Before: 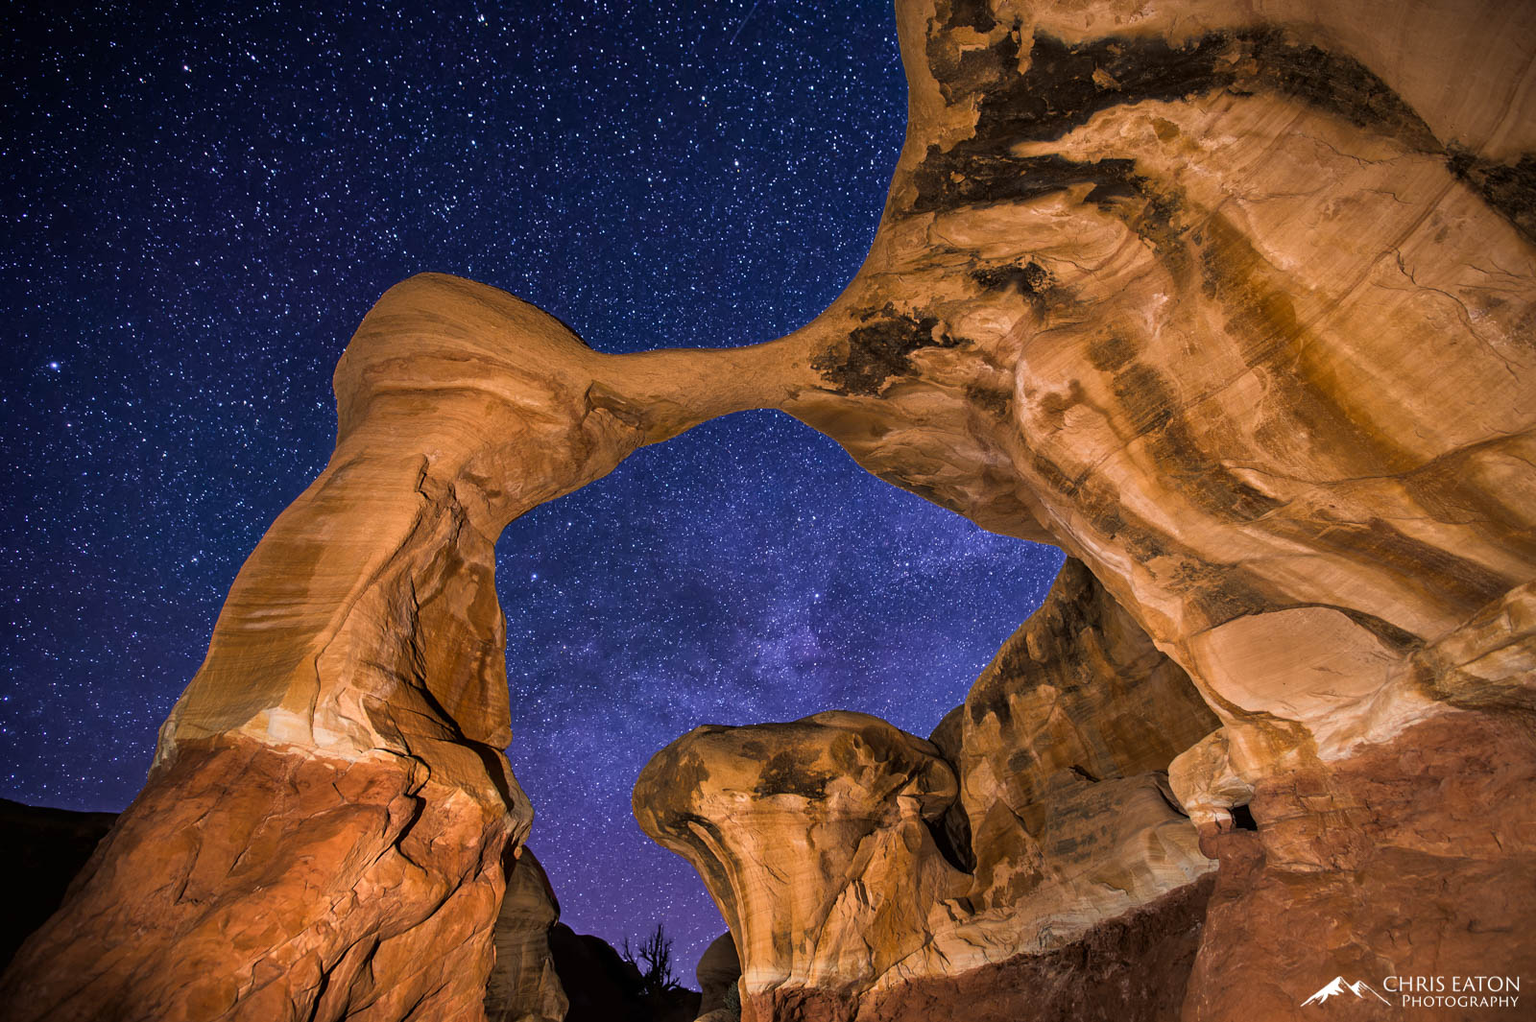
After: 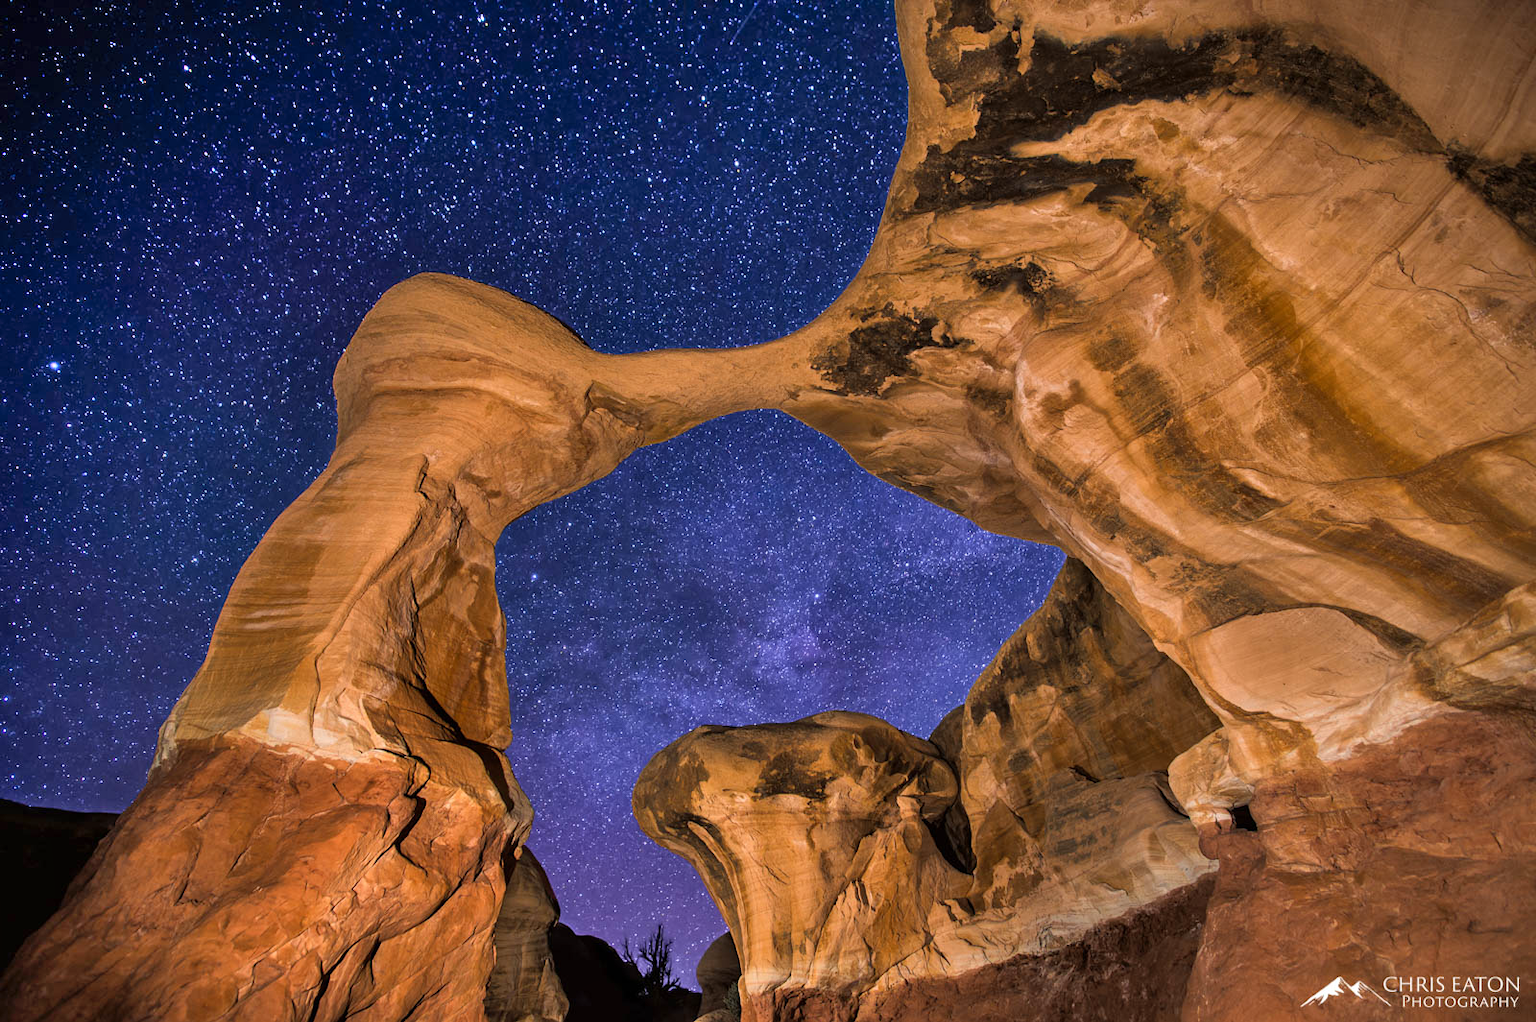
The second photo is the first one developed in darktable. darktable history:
shadows and highlights: shadows color adjustment 99.14%, highlights color adjustment 0.204%, soften with gaussian
